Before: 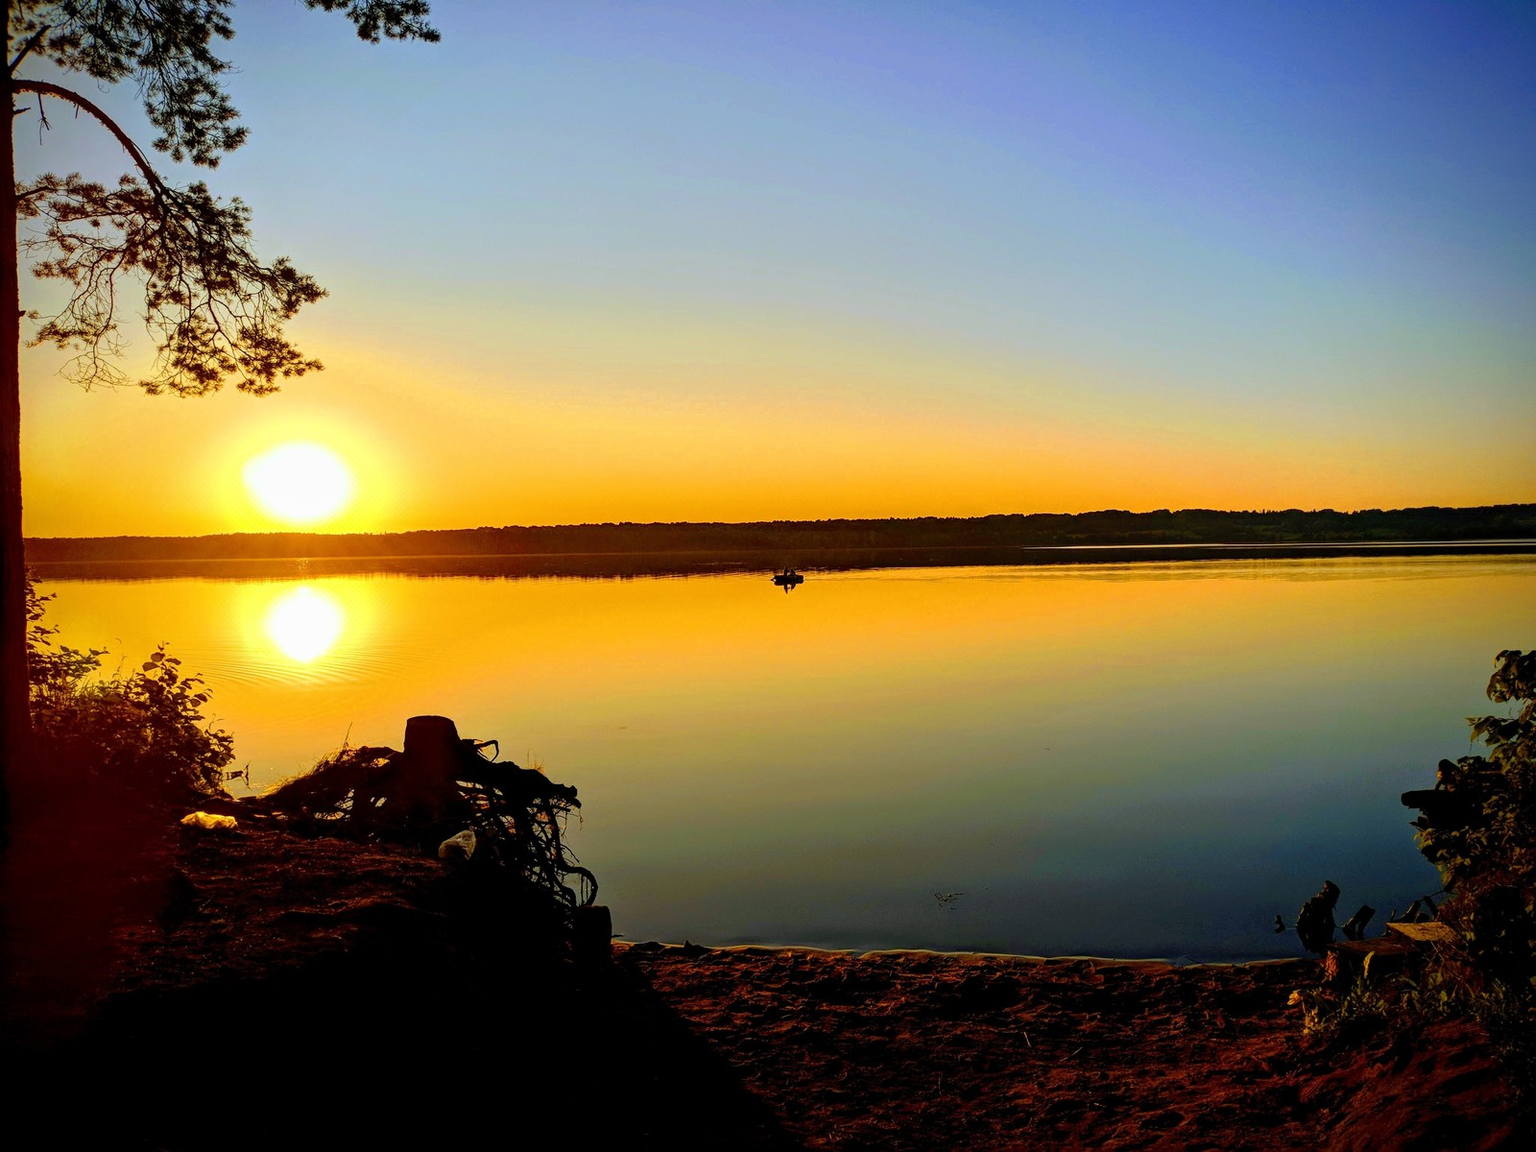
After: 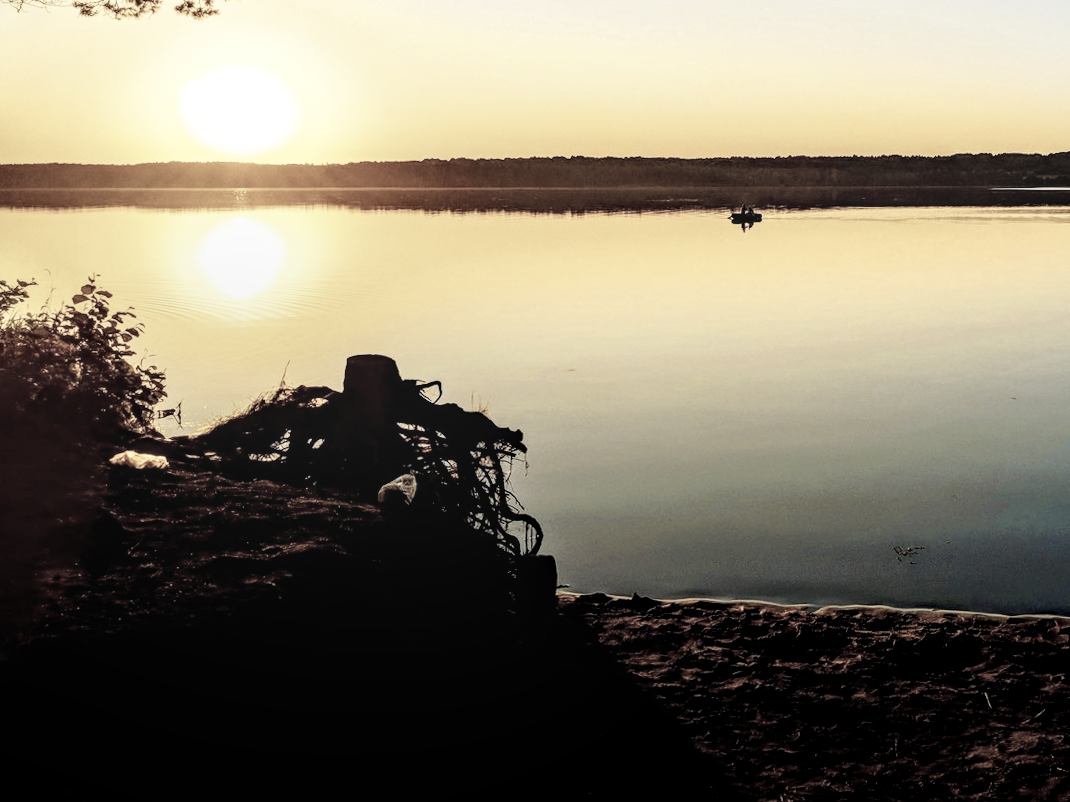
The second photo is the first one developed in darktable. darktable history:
local contrast: detail 130%
exposure: compensate highlight preservation false
white balance: emerald 1
color balance rgb: shadows lift › luminance -10%, highlights gain › luminance 10%, saturation formula JzAzBz (2021)
crop and rotate: angle -0.82°, left 3.85%, top 31.828%, right 27.992%
color zones: curves: ch1 [(0.238, 0.163) (0.476, 0.2) (0.733, 0.322) (0.848, 0.134)]
base curve: curves: ch0 [(0, 0) (0.005, 0.002) (0.15, 0.3) (0.4, 0.7) (0.75, 0.95) (1, 1)], preserve colors none
